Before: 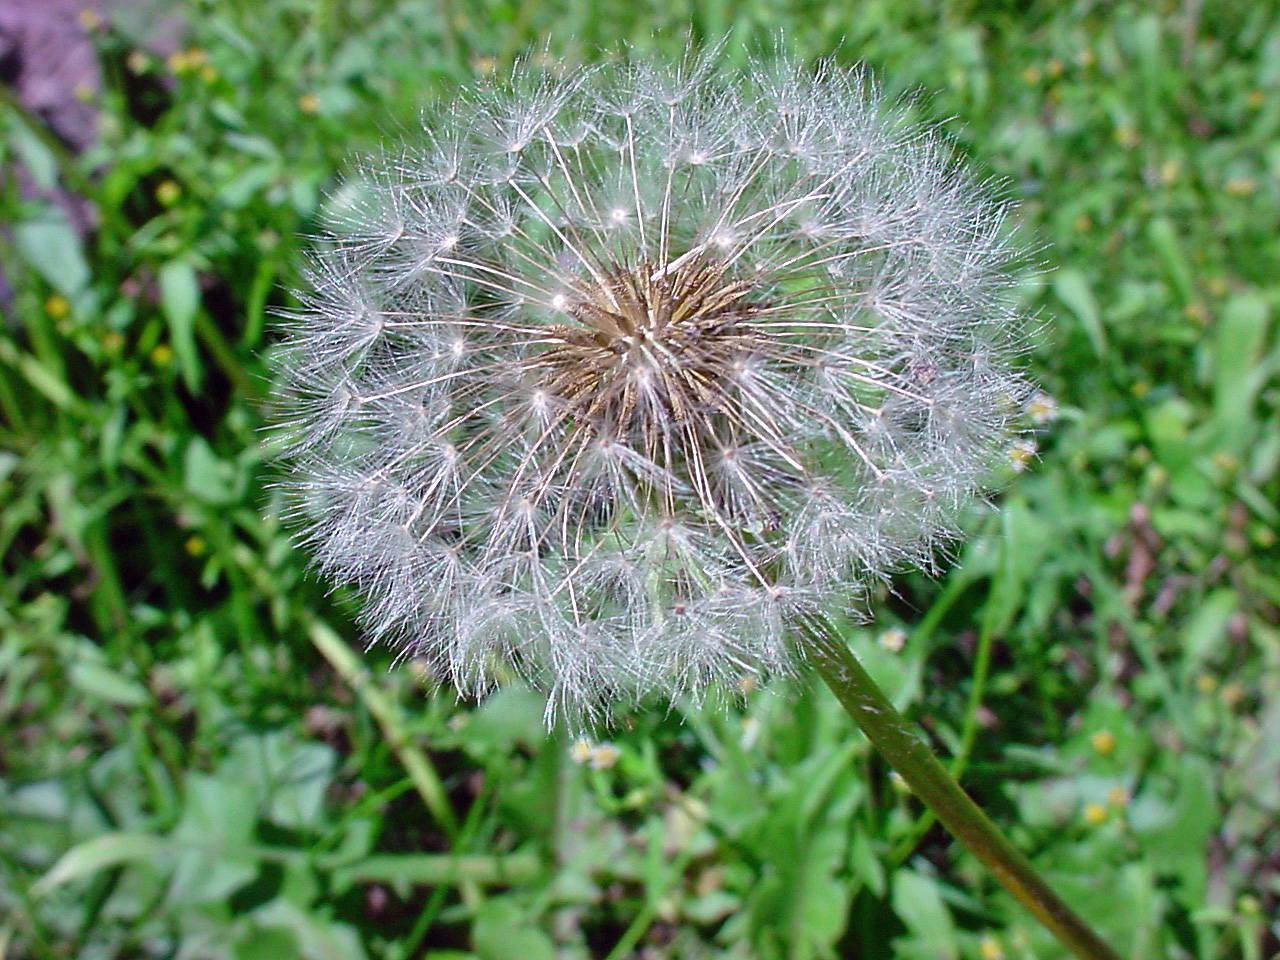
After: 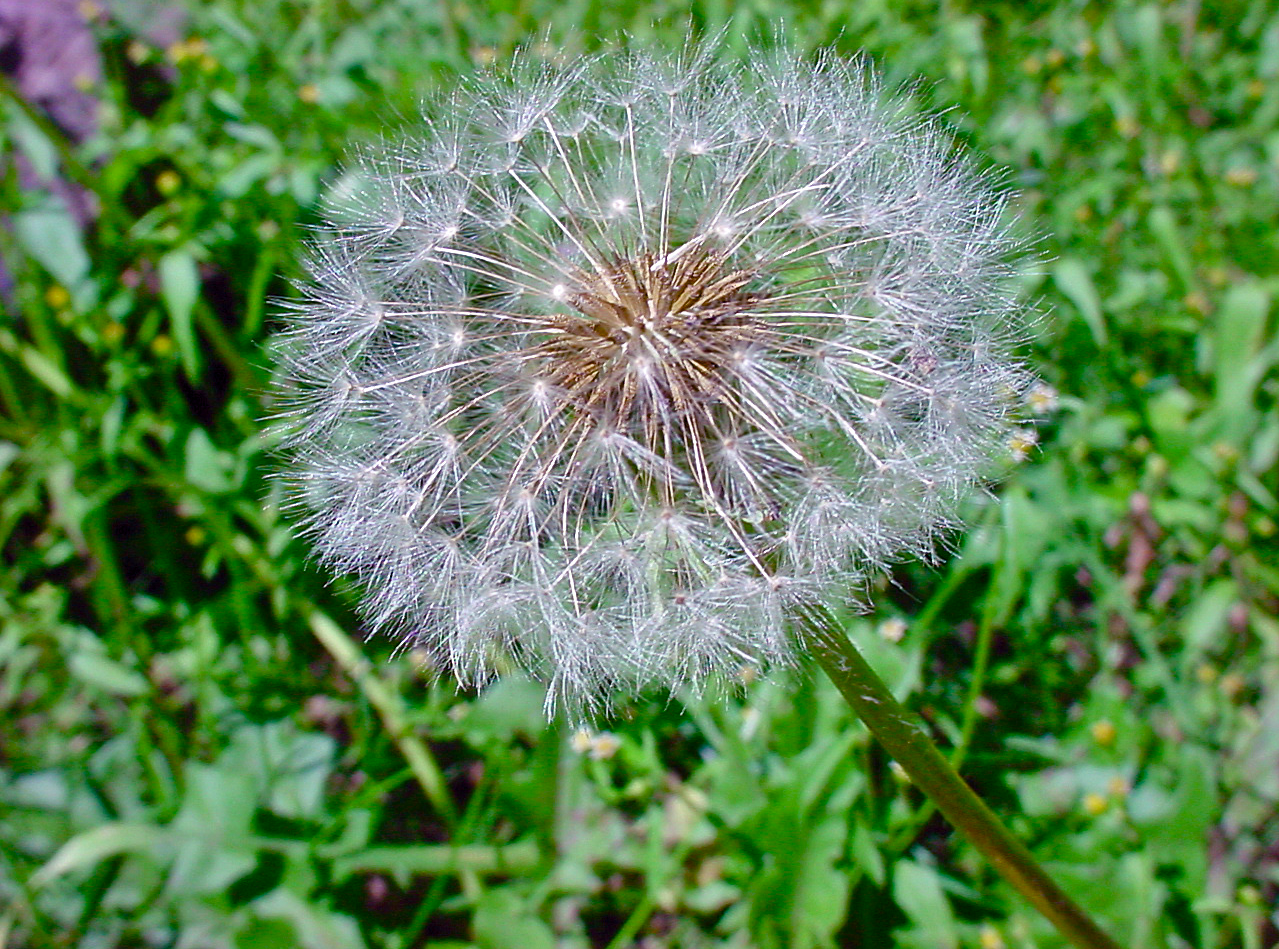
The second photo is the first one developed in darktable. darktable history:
color balance rgb: perceptual saturation grading › global saturation 20%, perceptual saturation grading › highlights -25%, perceptual saturation grading › shadows 50%
crop: top 1.049%, right 0.001%
